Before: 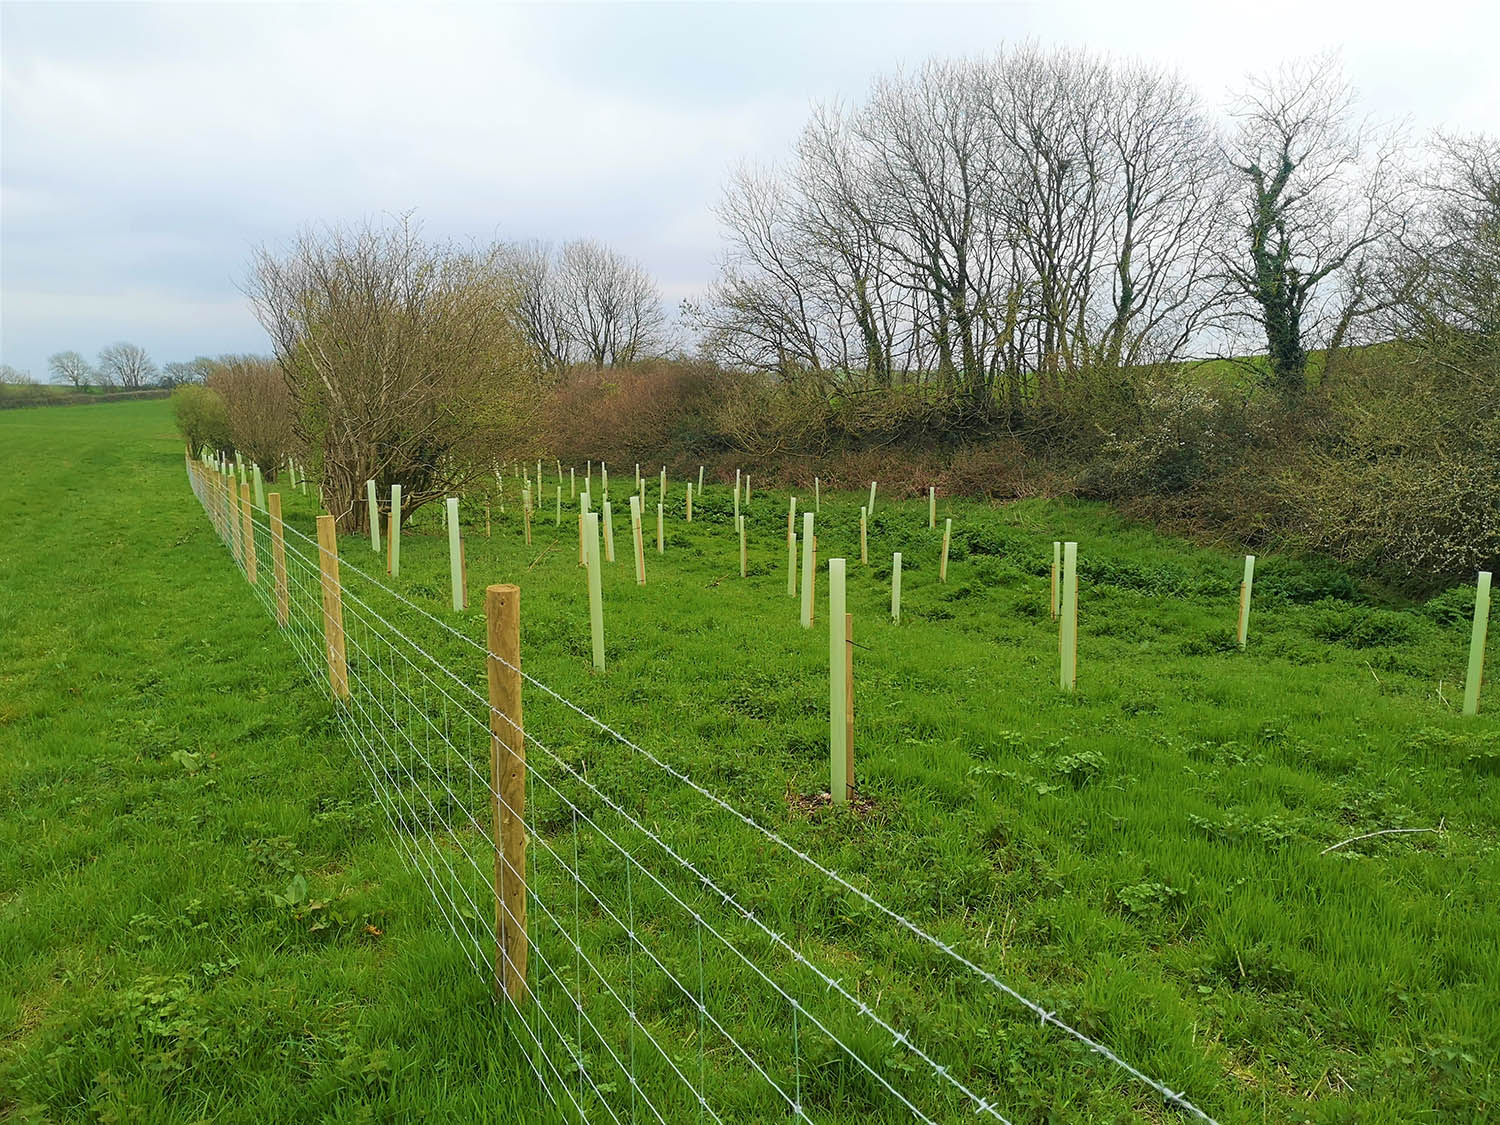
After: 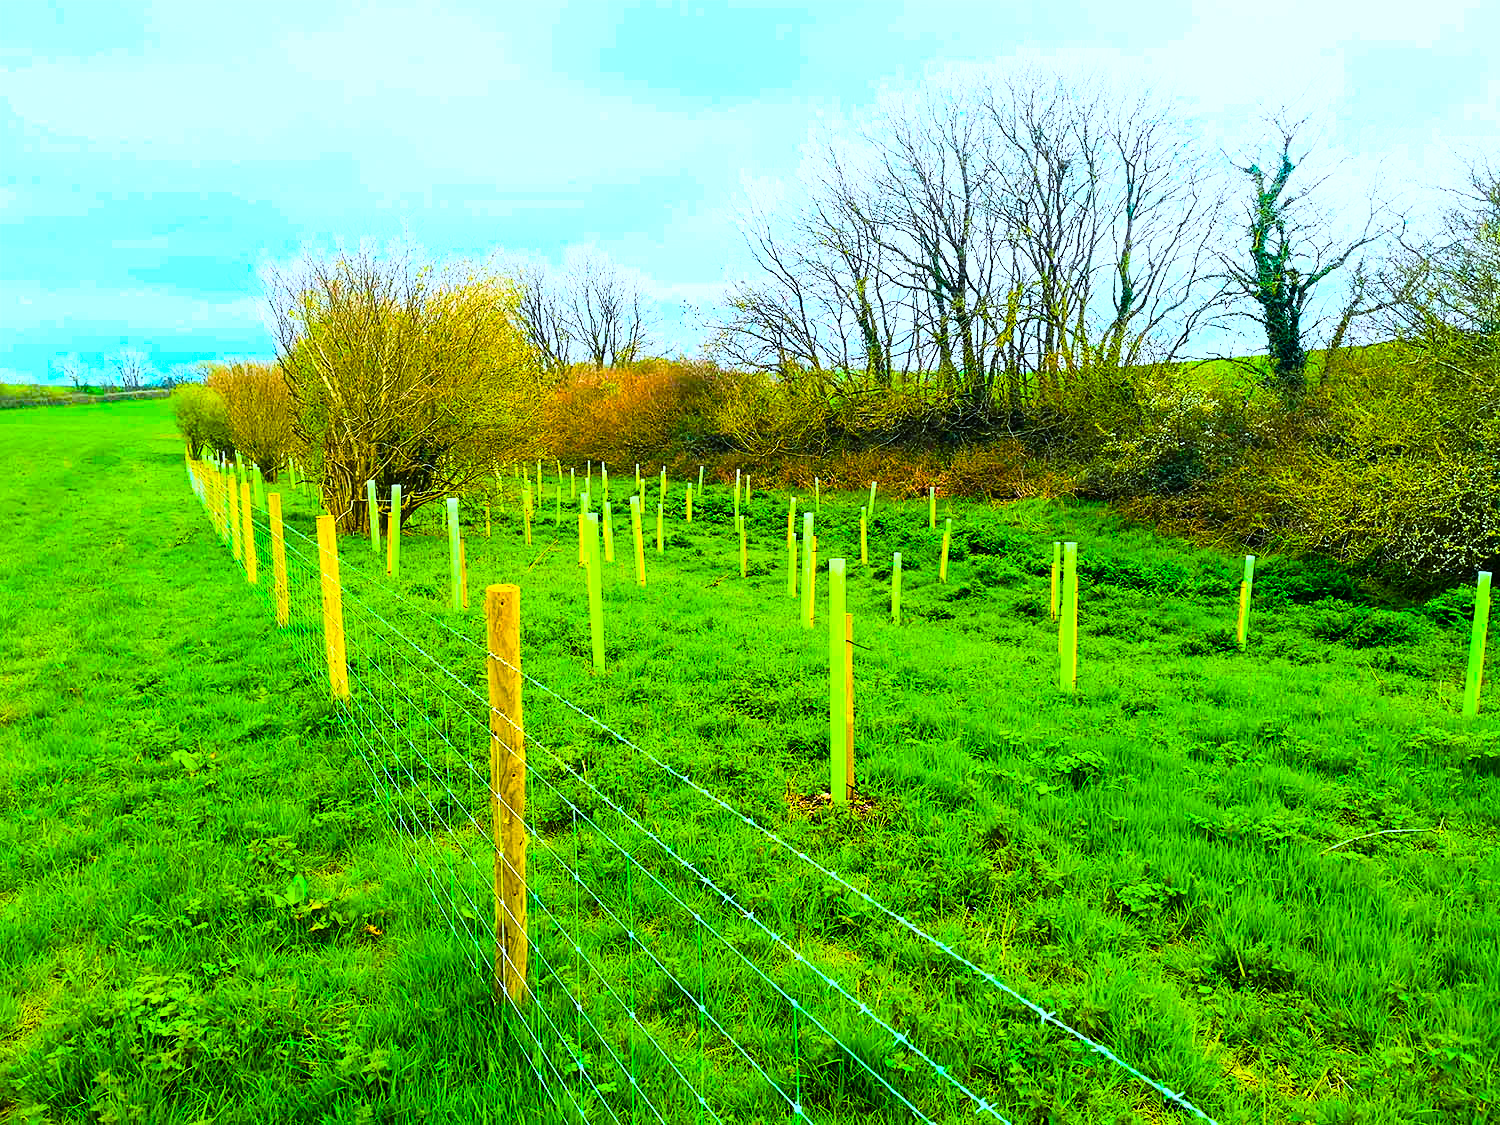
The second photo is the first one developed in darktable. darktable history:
shadows and highlights: shadows -12.5, white point adjustment 4, highlights 28.33
color balance rgb: linear chroma grading › global chroma 42%, perceptual saturation grading › global saturation 42%, global vibrance 33%
white balance: red 0.954, blue 1.079
color correction: saturation 1.32
rgb curve: curves: ch0 [(0, 0) (0.21, 0.15) (0.24, 0.21) (0.5, 0.75) (0.75, 0.96) (0.89, 0.99) (1, 1)]; ch1 [(0, 0.02) (0.21, 0.13) (0.25, 0.2) (0.5, 0.67) (0.75, 0.9) (0.89, 0.97) (1, 1)]; ch2 [(0, 0.02) (0.21, 0.13) (0.25, 0.2) (0.5, 0.67) (0.75, 0.9) (0.89, 0.97) (1, 1)], compensate middle gray true
